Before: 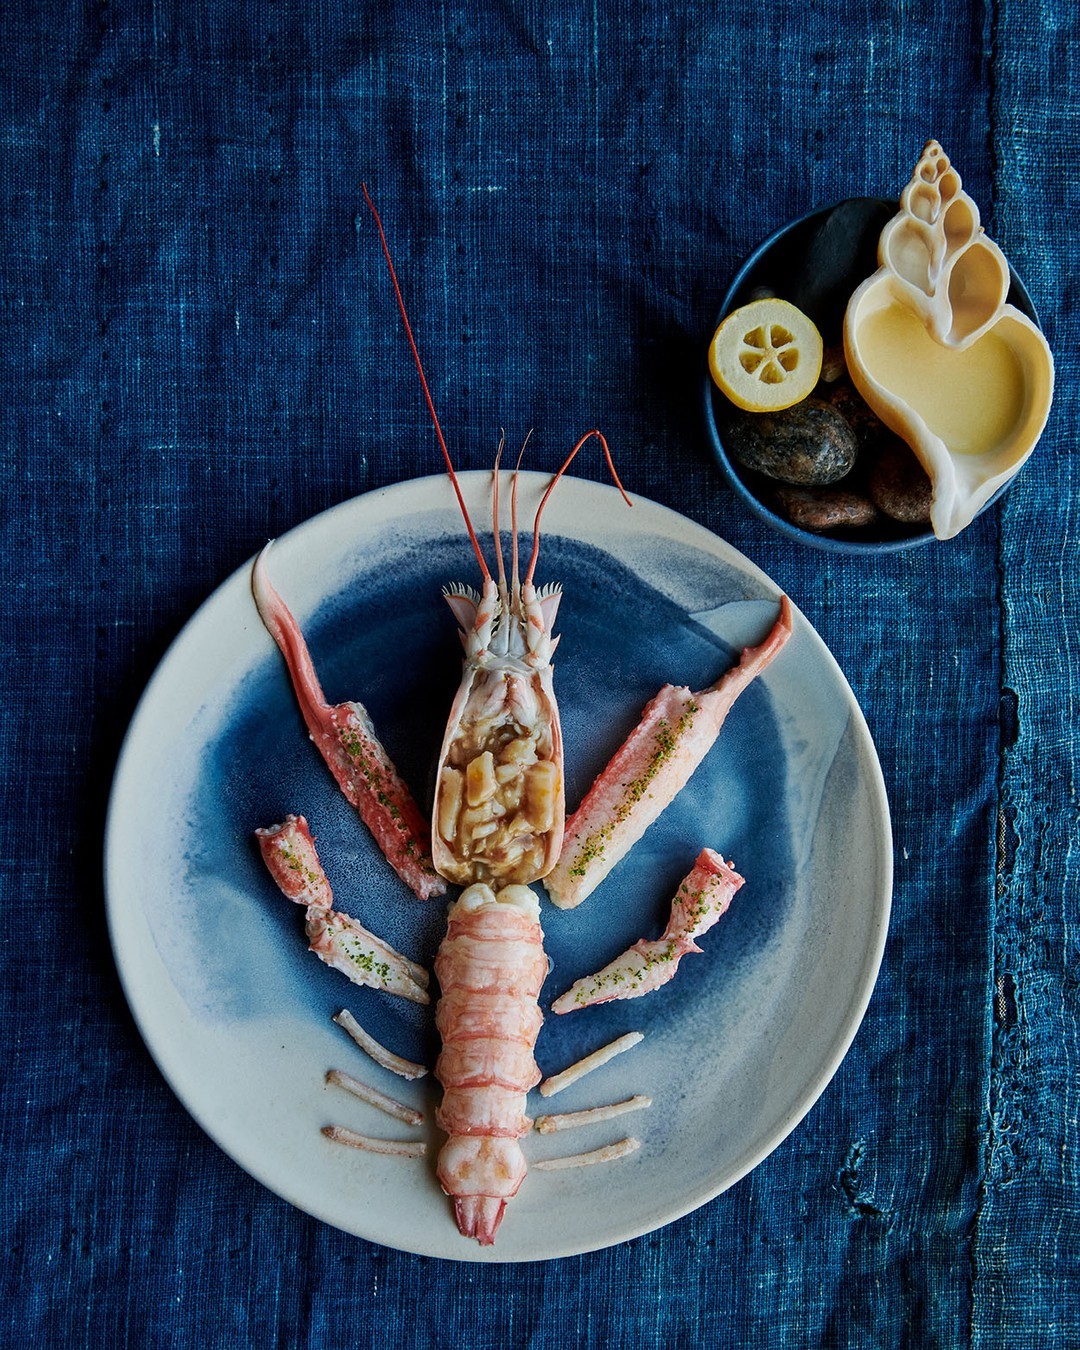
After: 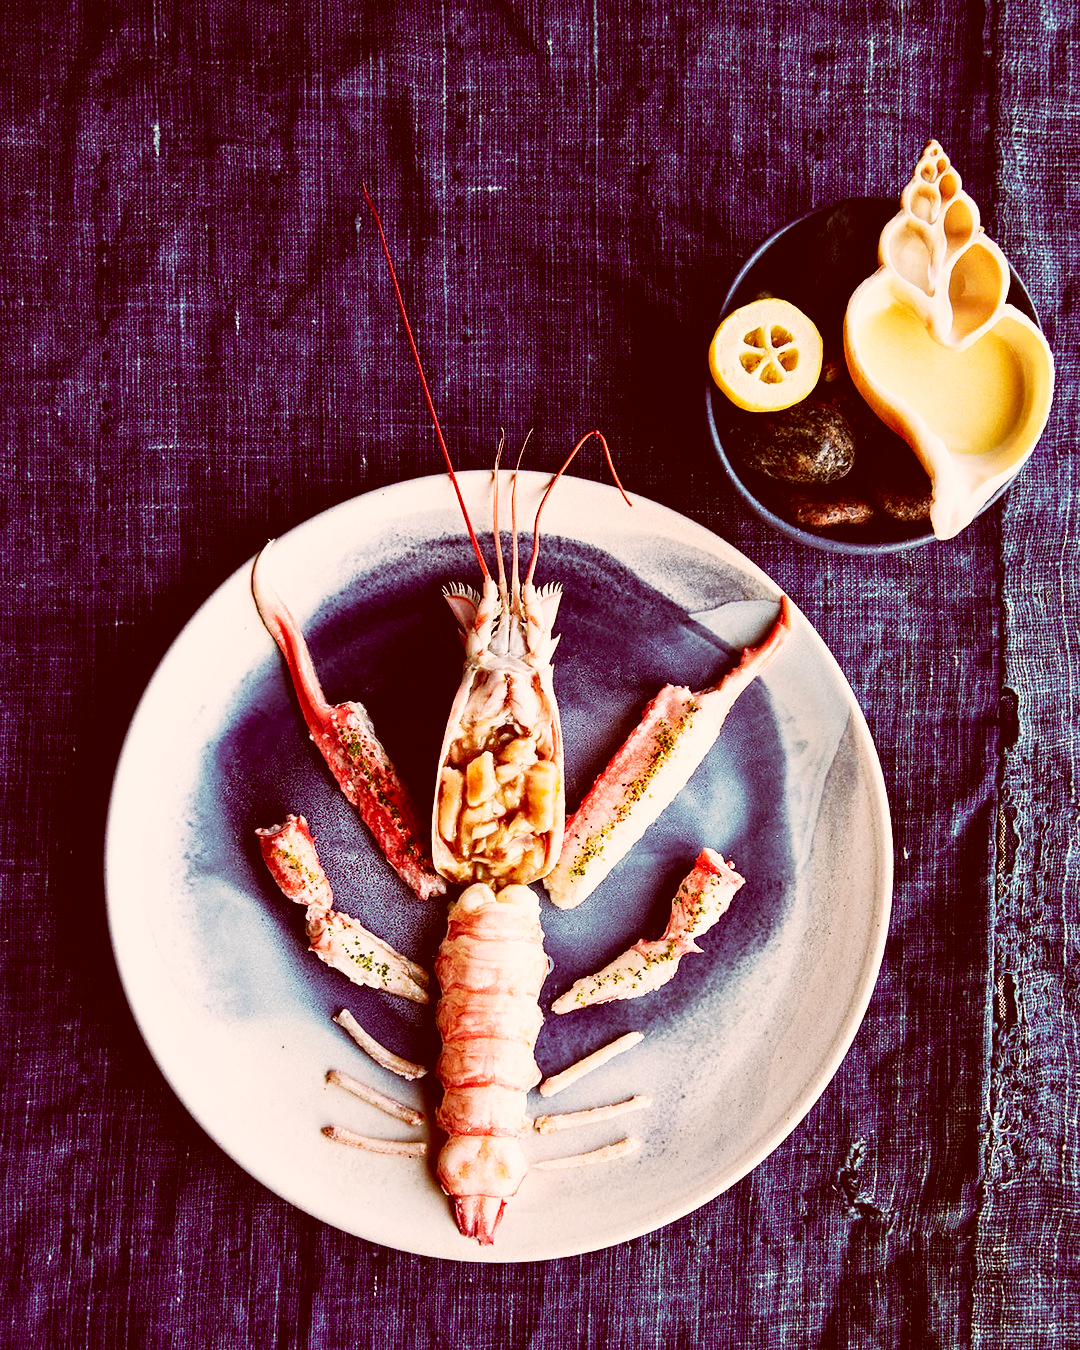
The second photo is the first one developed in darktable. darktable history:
color correction: highlights a* 9.03, highlights b* 8.71, shadows a* 40, shadows b* 40, saturation 0.8
base curve: curves: ch0 [(0, 0) (0.007, 0.004) (0.027, 0.03) (0.046, 0.07) (0.207, 0.54) (0.442, 0.872) (0.673, 0.972) (1, 1)], preserve colors none
